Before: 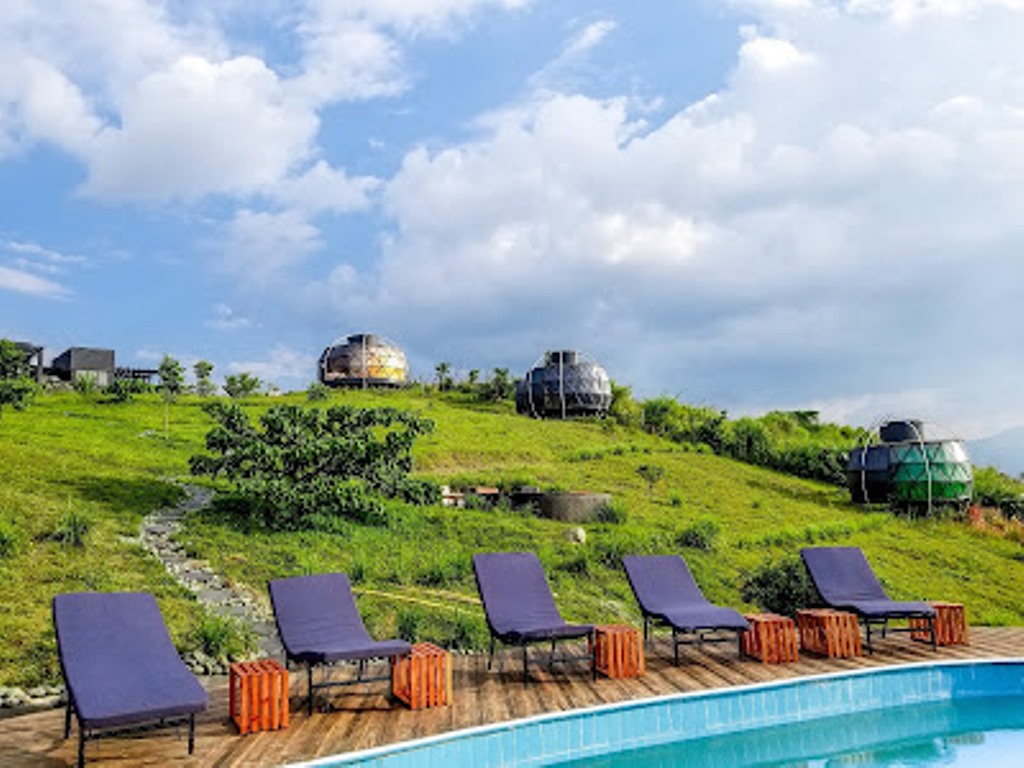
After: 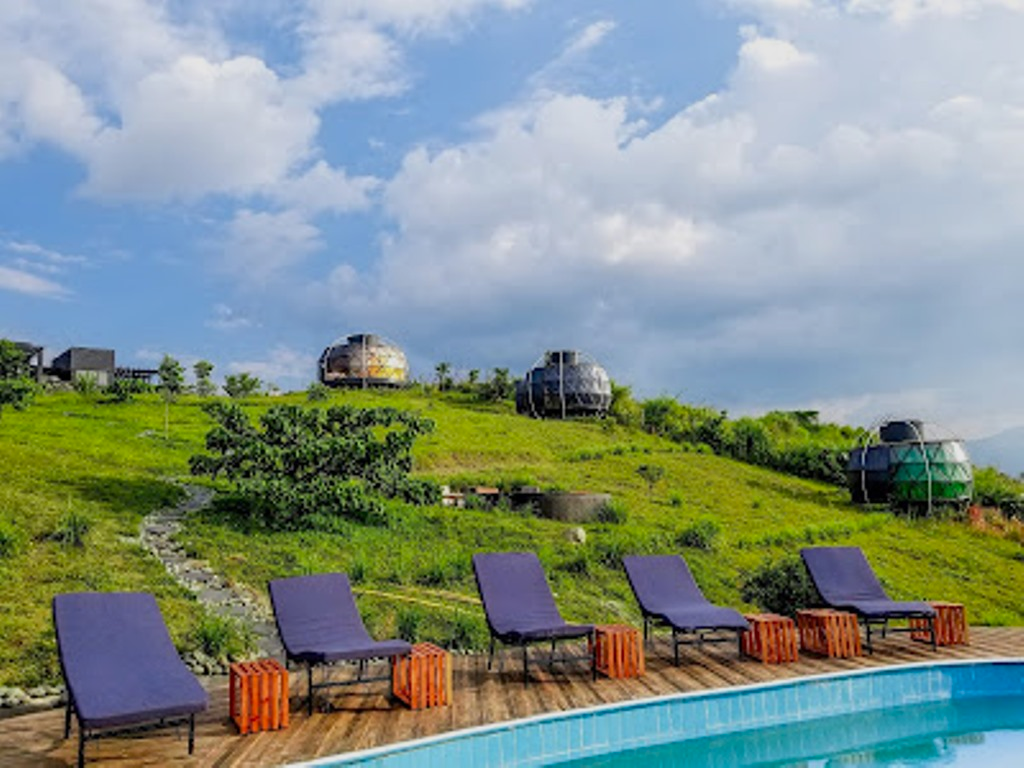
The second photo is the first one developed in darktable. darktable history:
shadows and highlights: radius 122.16, shadows 21.73, white point adjustment -9.71, highlights -12.97, soften with gaussian
